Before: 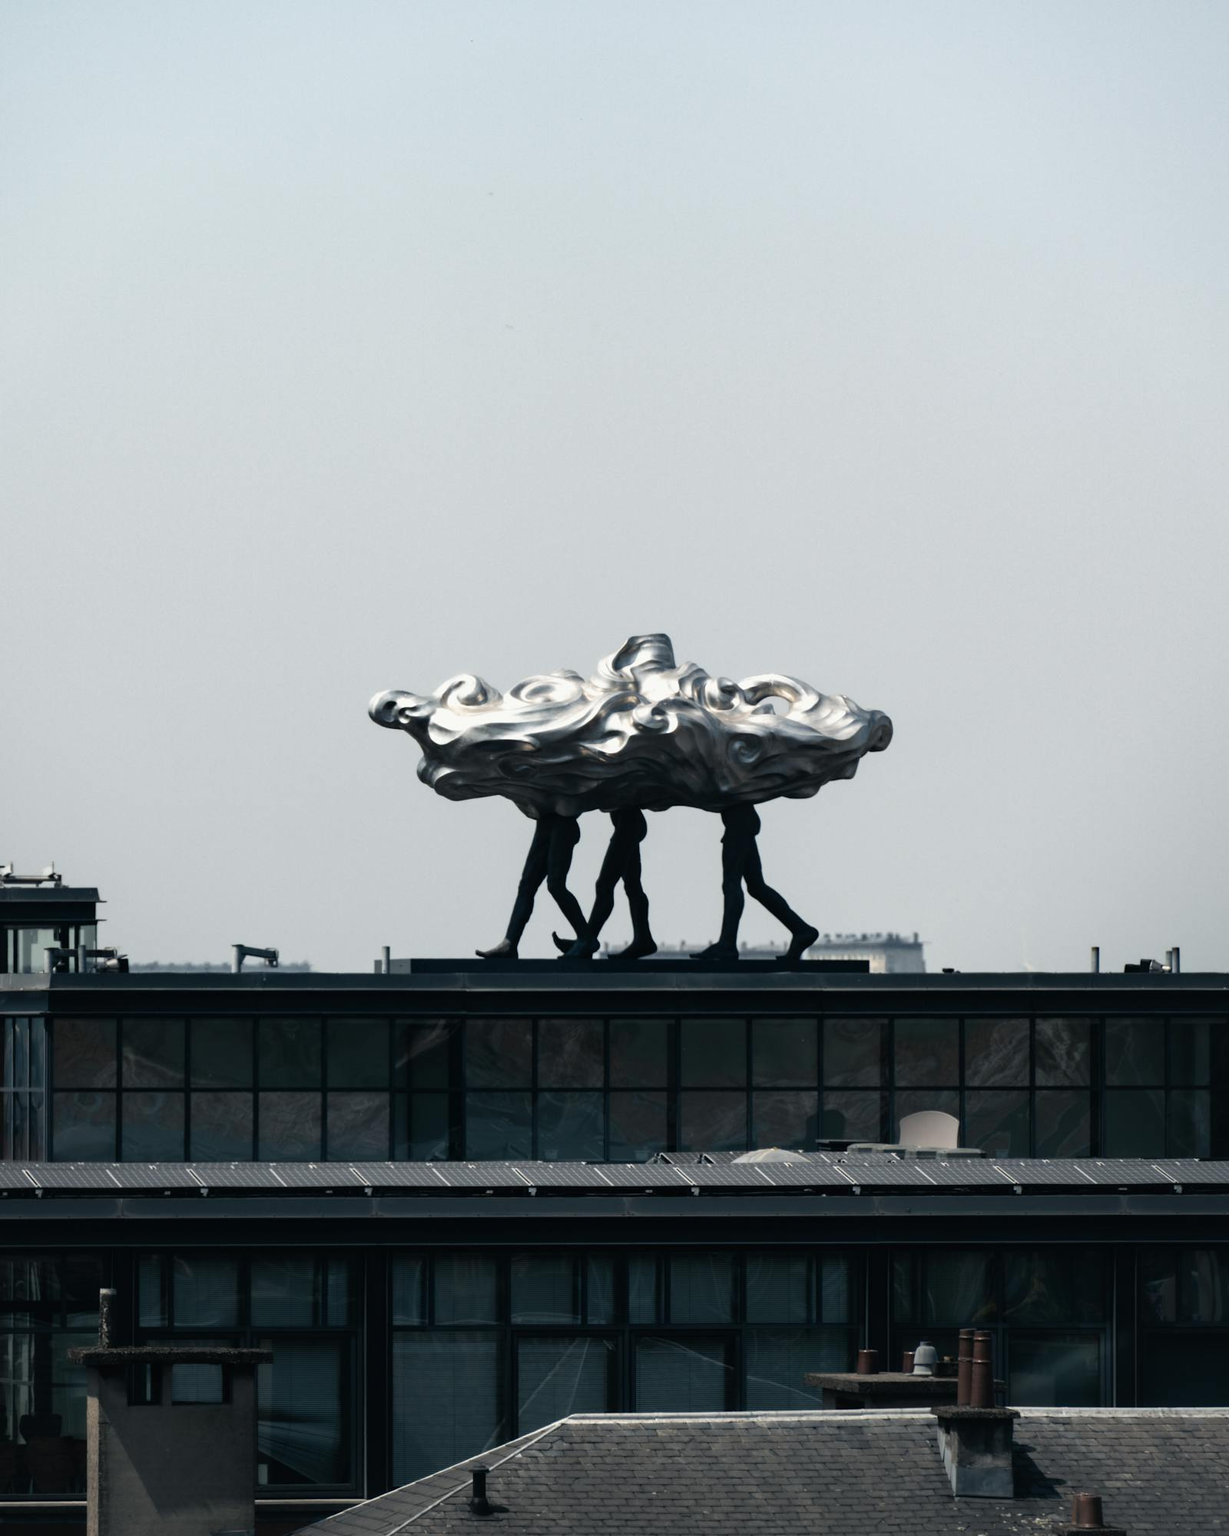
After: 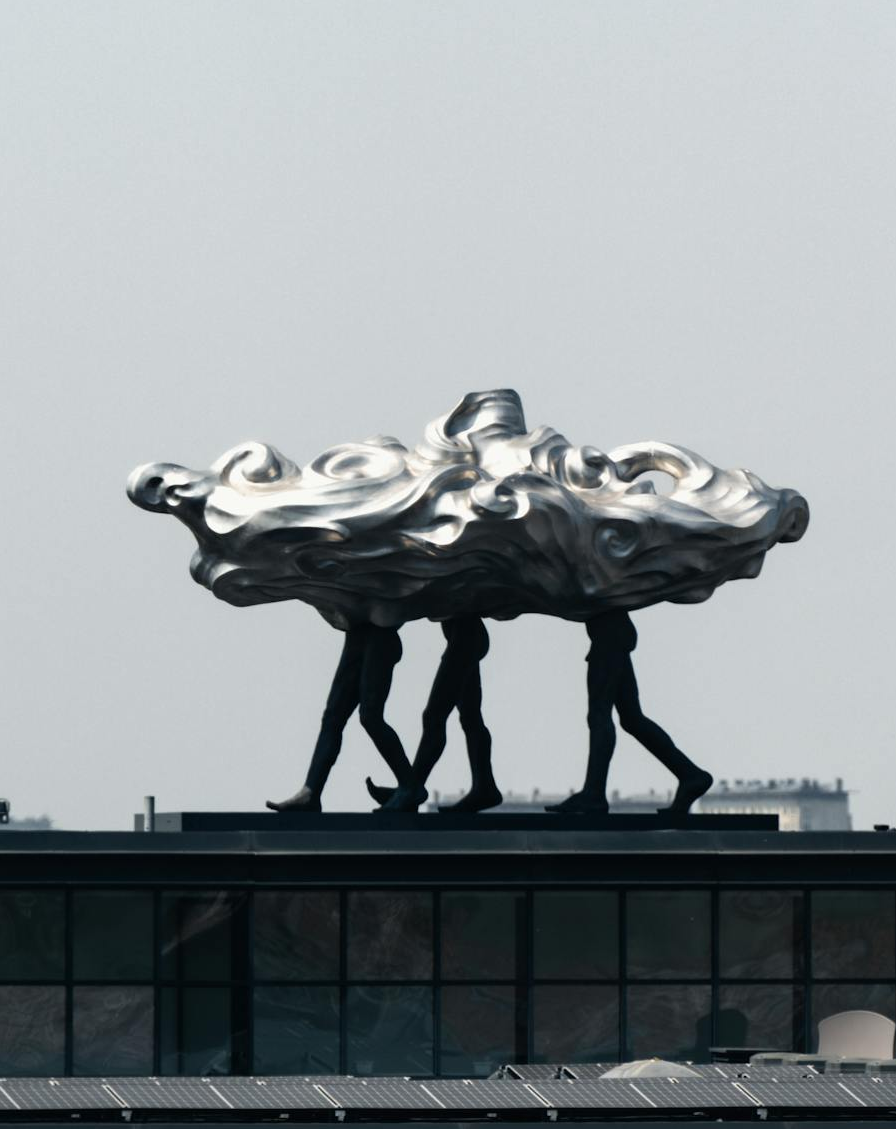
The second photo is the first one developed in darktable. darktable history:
crop and rotate: left 22.123%, top 21.834%, right 21.828%, bottom 21.667%
